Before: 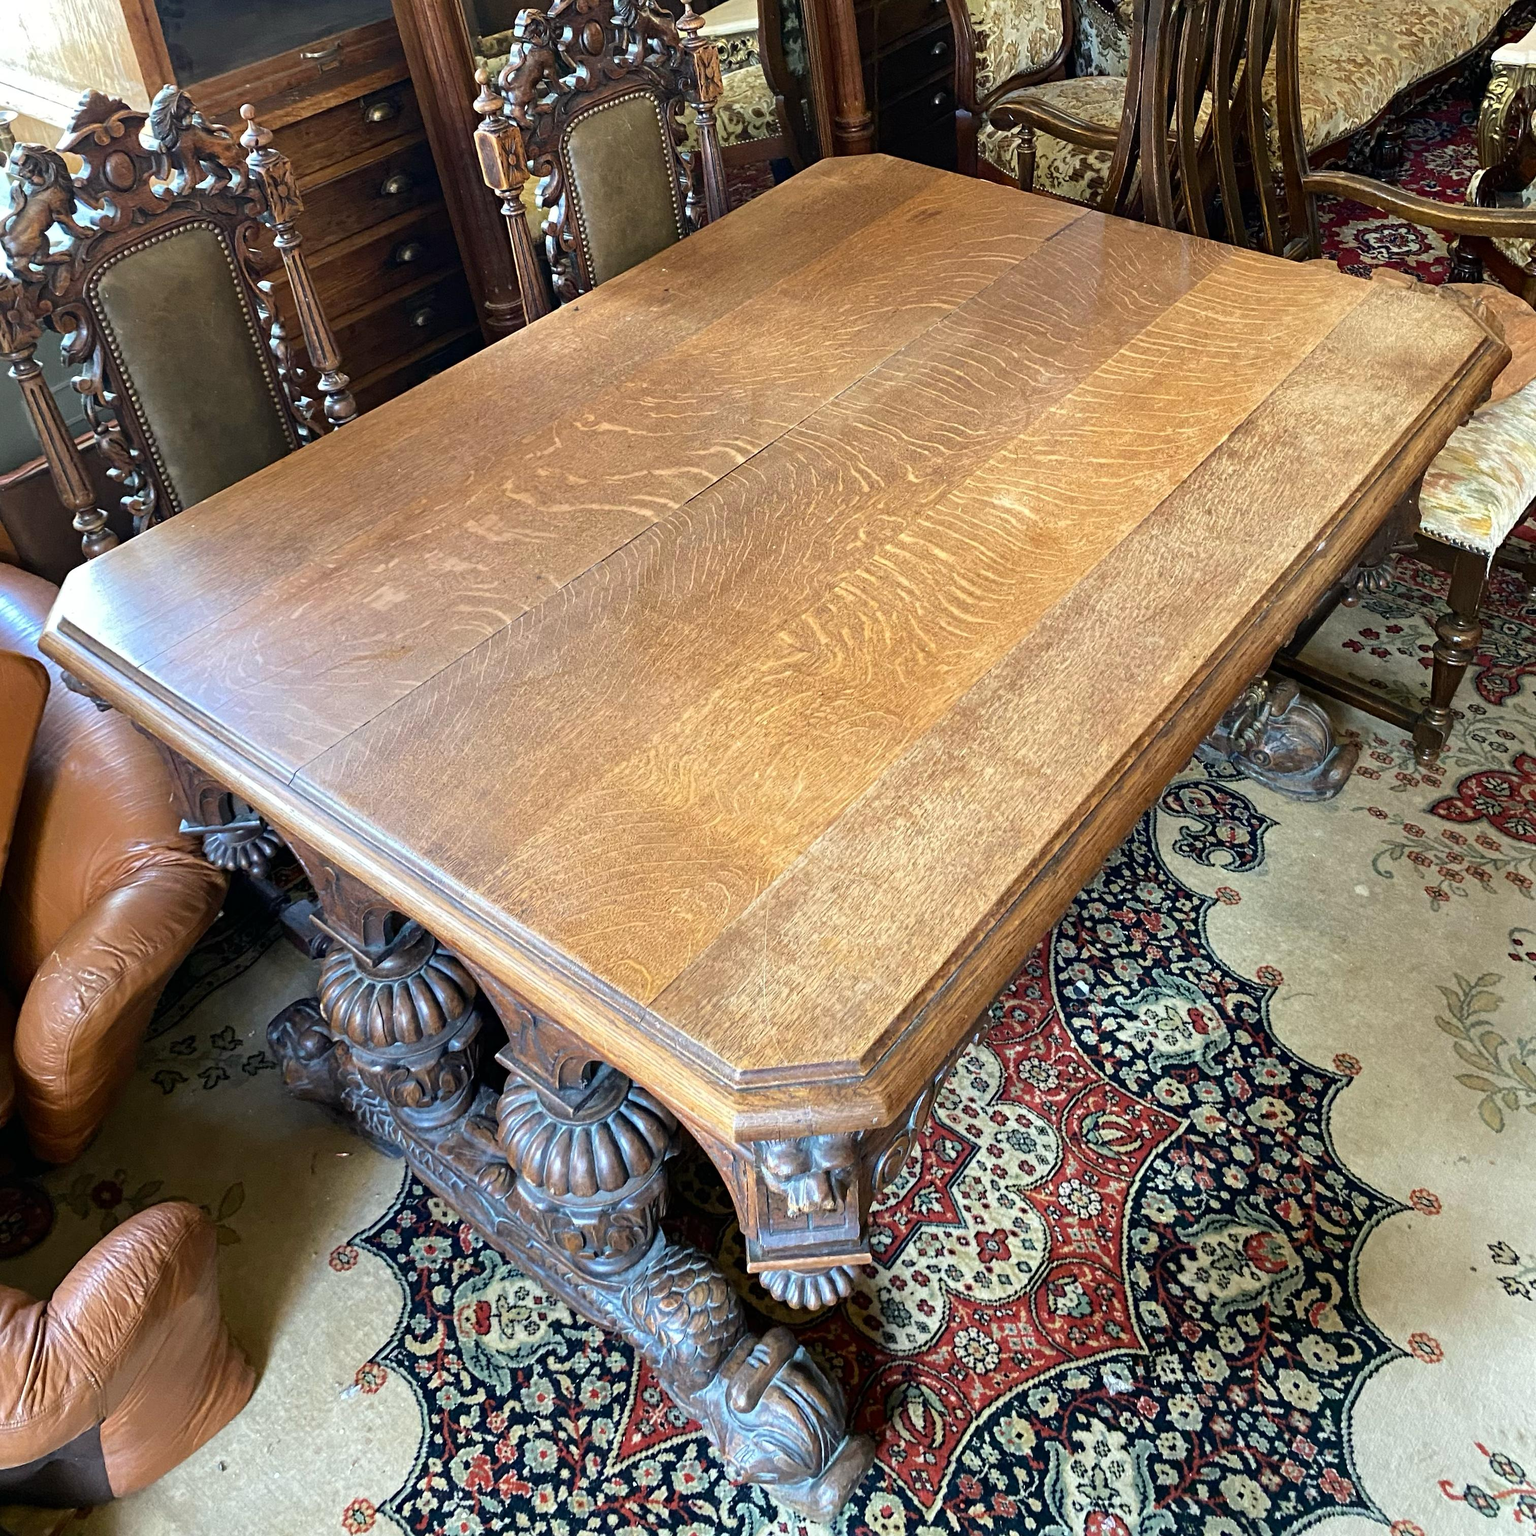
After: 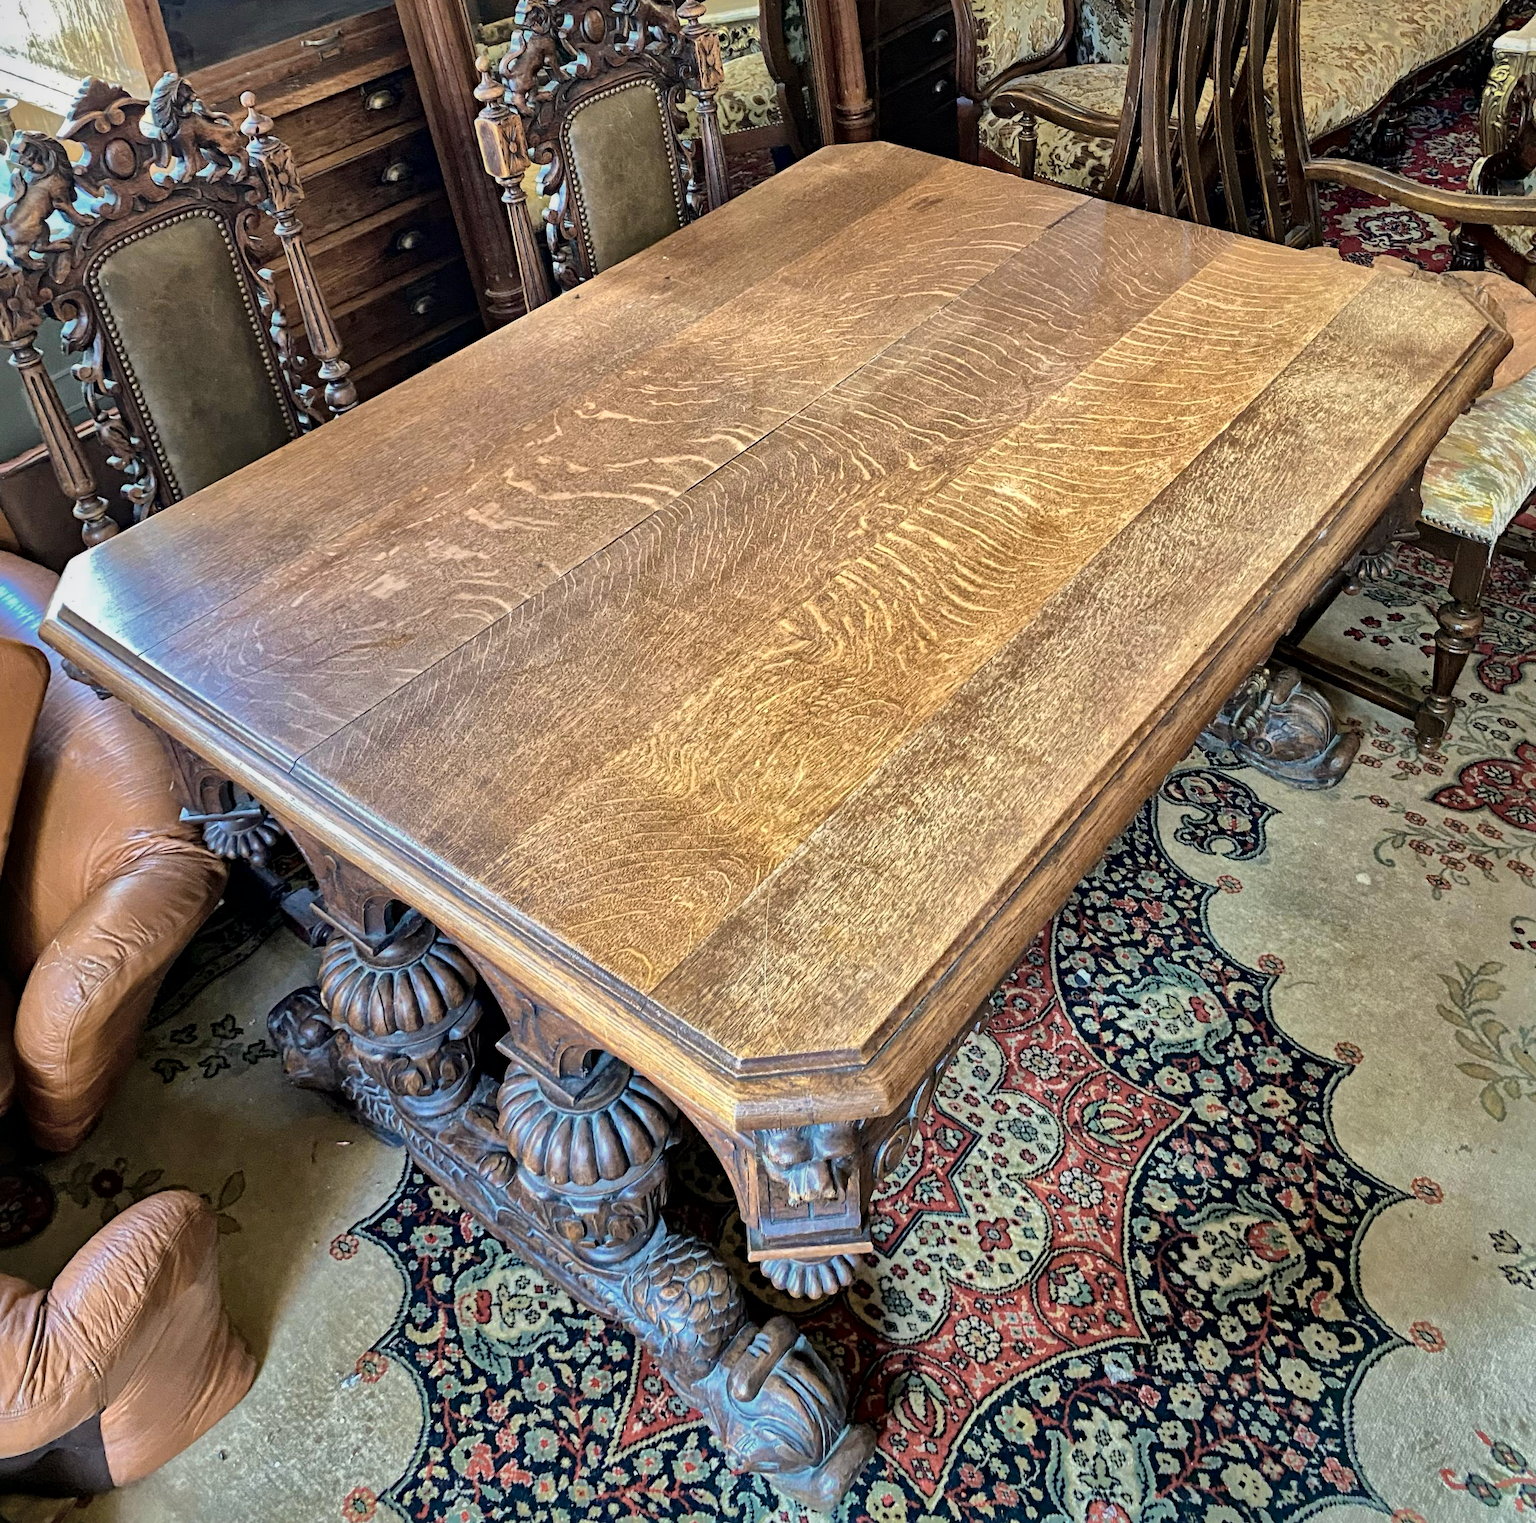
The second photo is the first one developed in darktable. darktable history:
local contrast: mode bilateral grid, contrast 21, coarseness 49, detail 132%, midtone range 0.2
filmic rgb: black relative exposure -16 EV, white relative exposure 2.92 EV, threshold 5.94 EV, hardness 9.99, enable highlight reconstruction true
shadows and highlights: shadows 38.66, highlights -75.21
color zones: curves: ch0 [(0, 0.558) (0.143, 0.559) (0.286, 0.529) (0.429, 0.505) (0.571, 0.5) (0.714, 0.5) (0.857, 0.5) (1, 0.558)]; ch1 [(0, 0.469) (0.01, 0.469) (0.12, 0.446) (0.248, 0.469) (0.5, 0.5) (0.748, 0.5) (0.99, 0.469) (1, 0.469)], mix 101.82%
crop: top 0.83%, right 0.068%
haze removal: compatibility mode true, adaptive false
